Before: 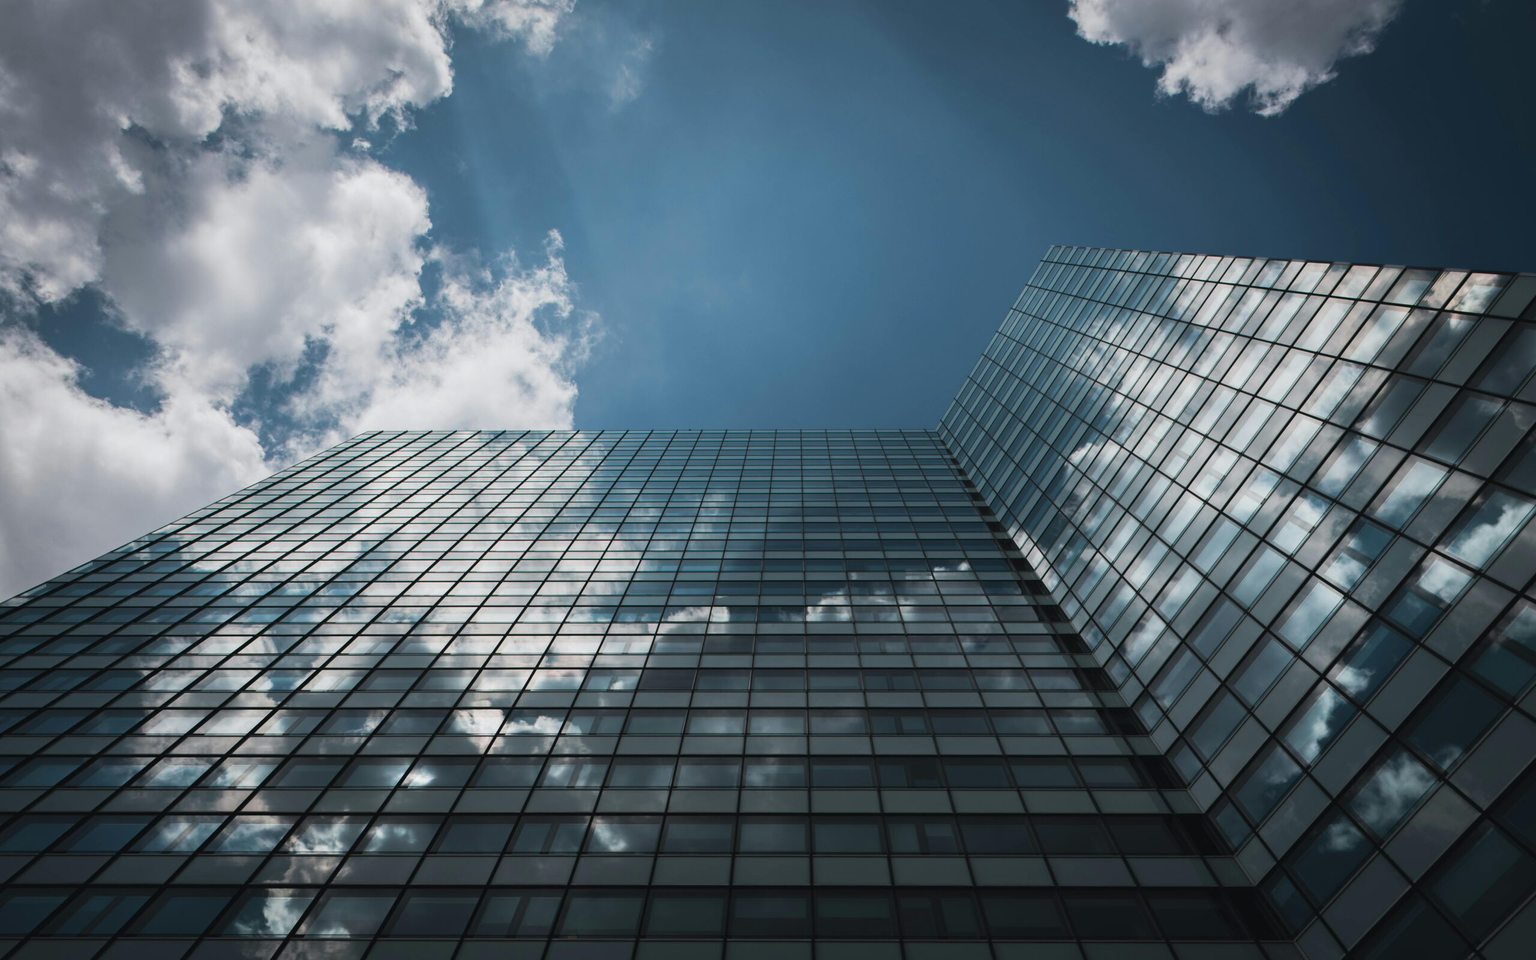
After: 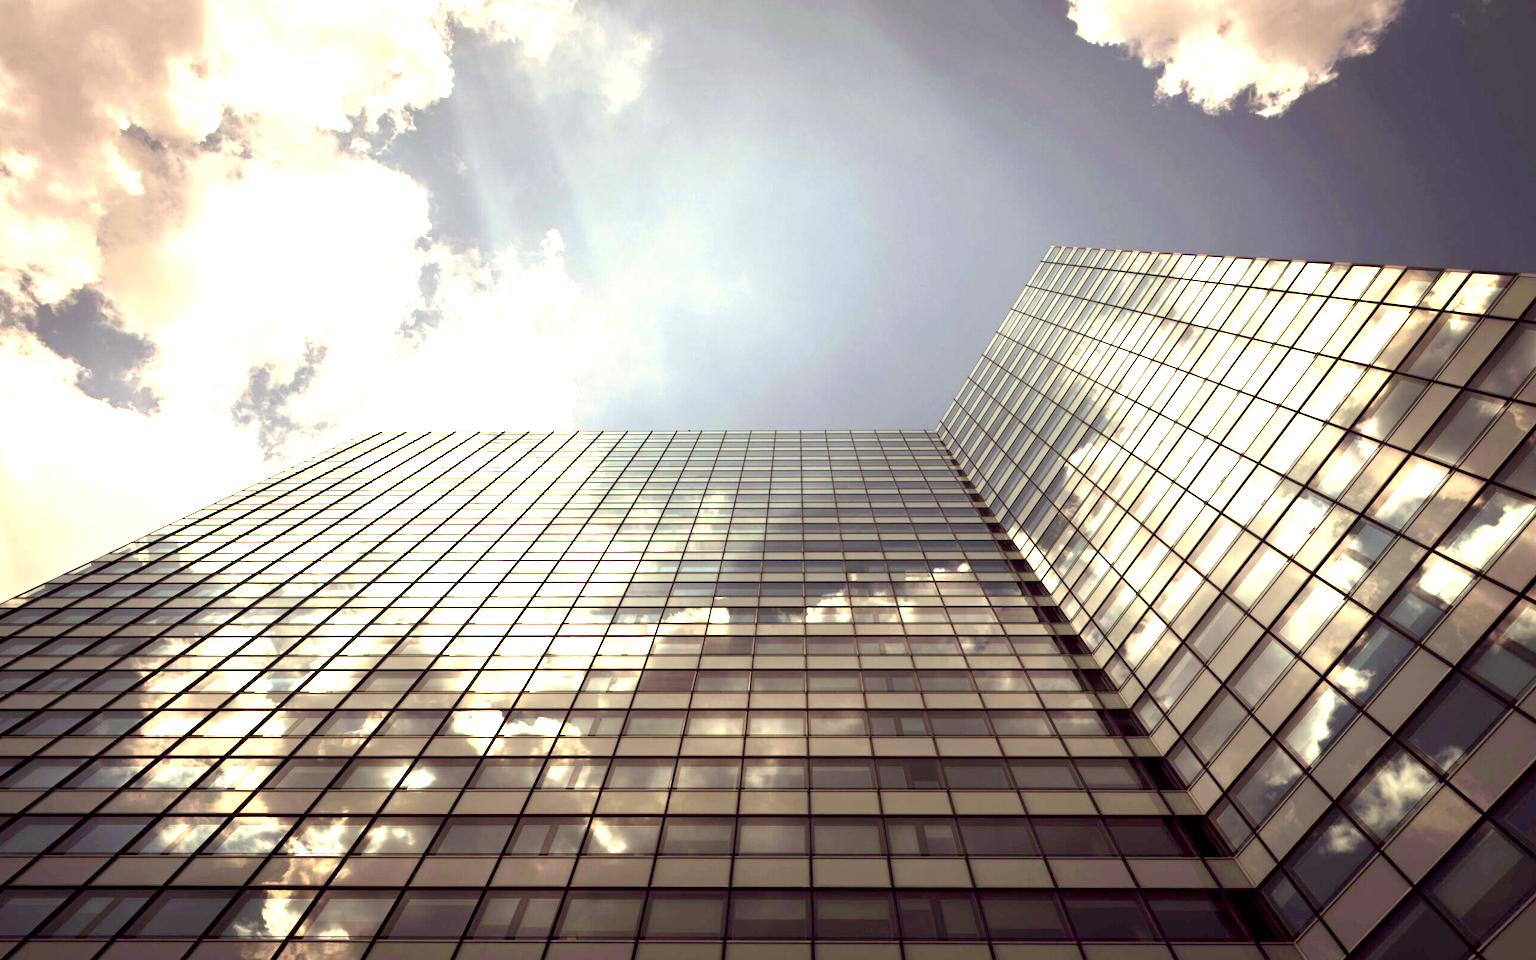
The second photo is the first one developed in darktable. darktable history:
color correction: highlights a* 10.12, highlights b* 39.04, shadows a* 14.62, shadows b* 3.37
white balance: red 1.004, blue 1.024
exposure: black level correction 0.005, exposure 2.084 EV, compensate highlight preservation false
crop and rotate: left 0.126%
